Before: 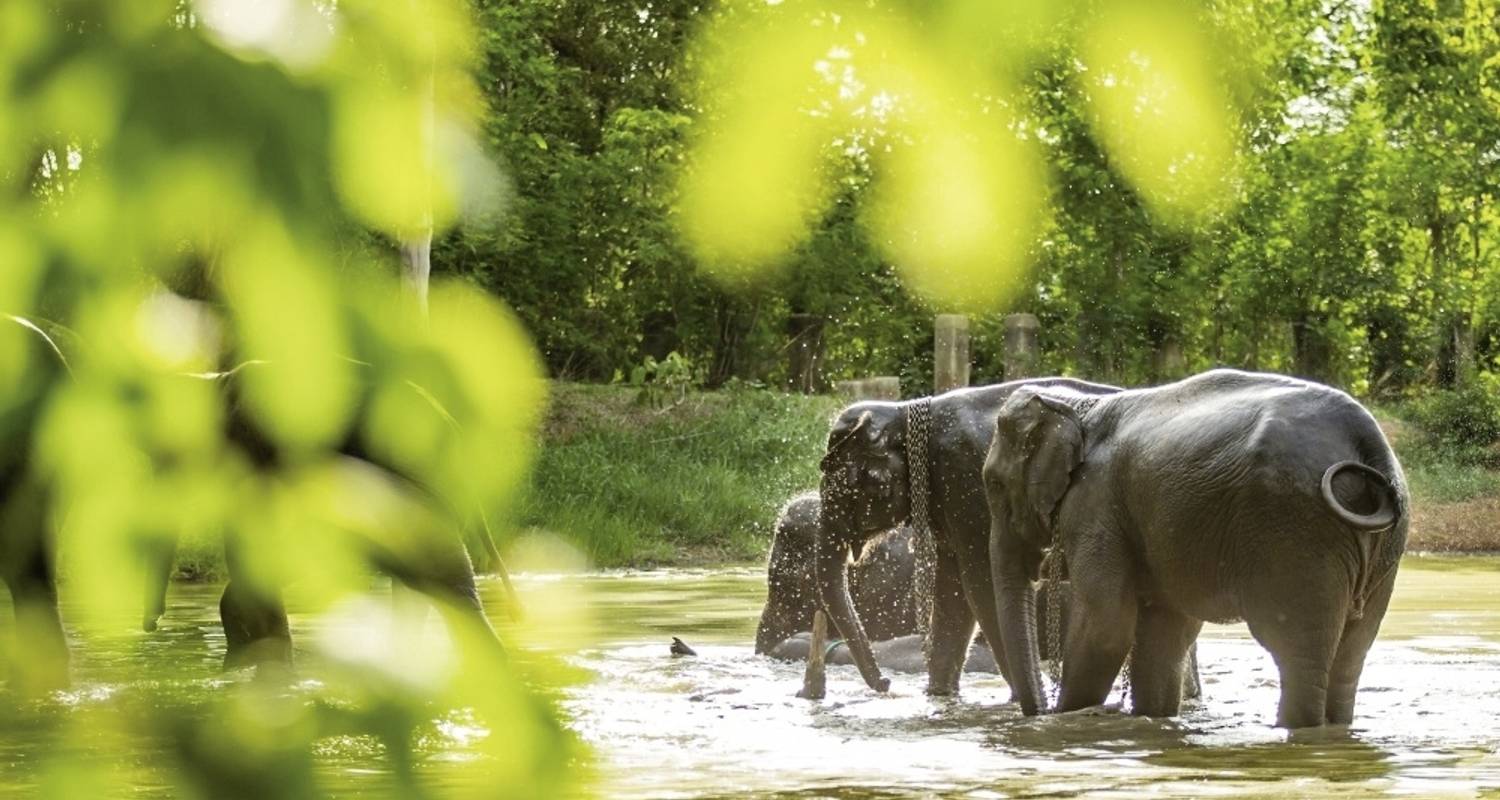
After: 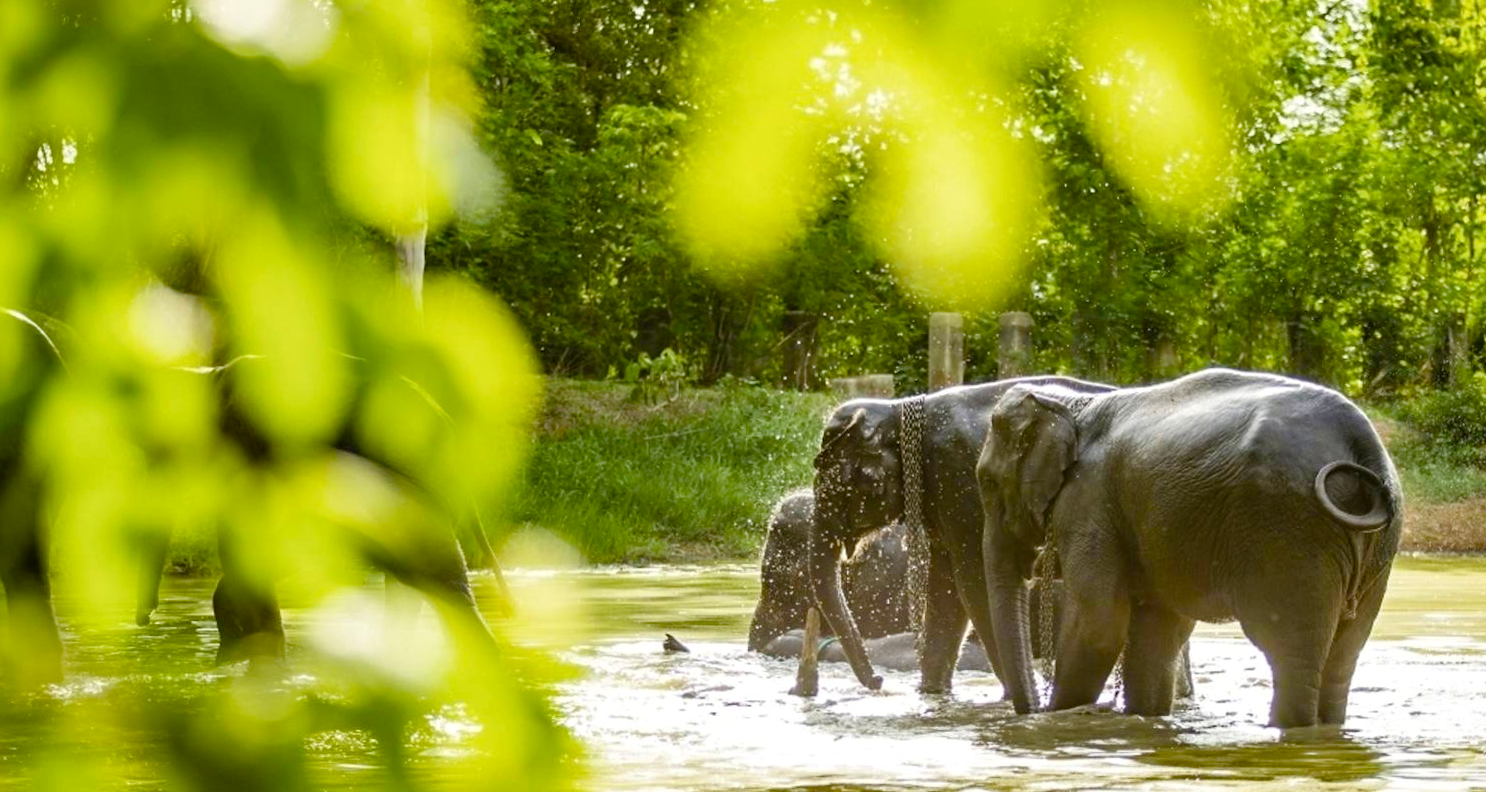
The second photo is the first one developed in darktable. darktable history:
crop and rotate: angle -0.285°
color balance rgb: perceptual saturation grading › global saturation 20%, perceptual saturation grading › highlights -14.251%, perceptual saturation grading › shadows 49.382%, perceptual brilliance grading › global brilliance 2.836%, perceptual brilliance grading › highlights -2.355%, perceptual brilliance grading › shadows 2.801%, global vibrance 14.333%
